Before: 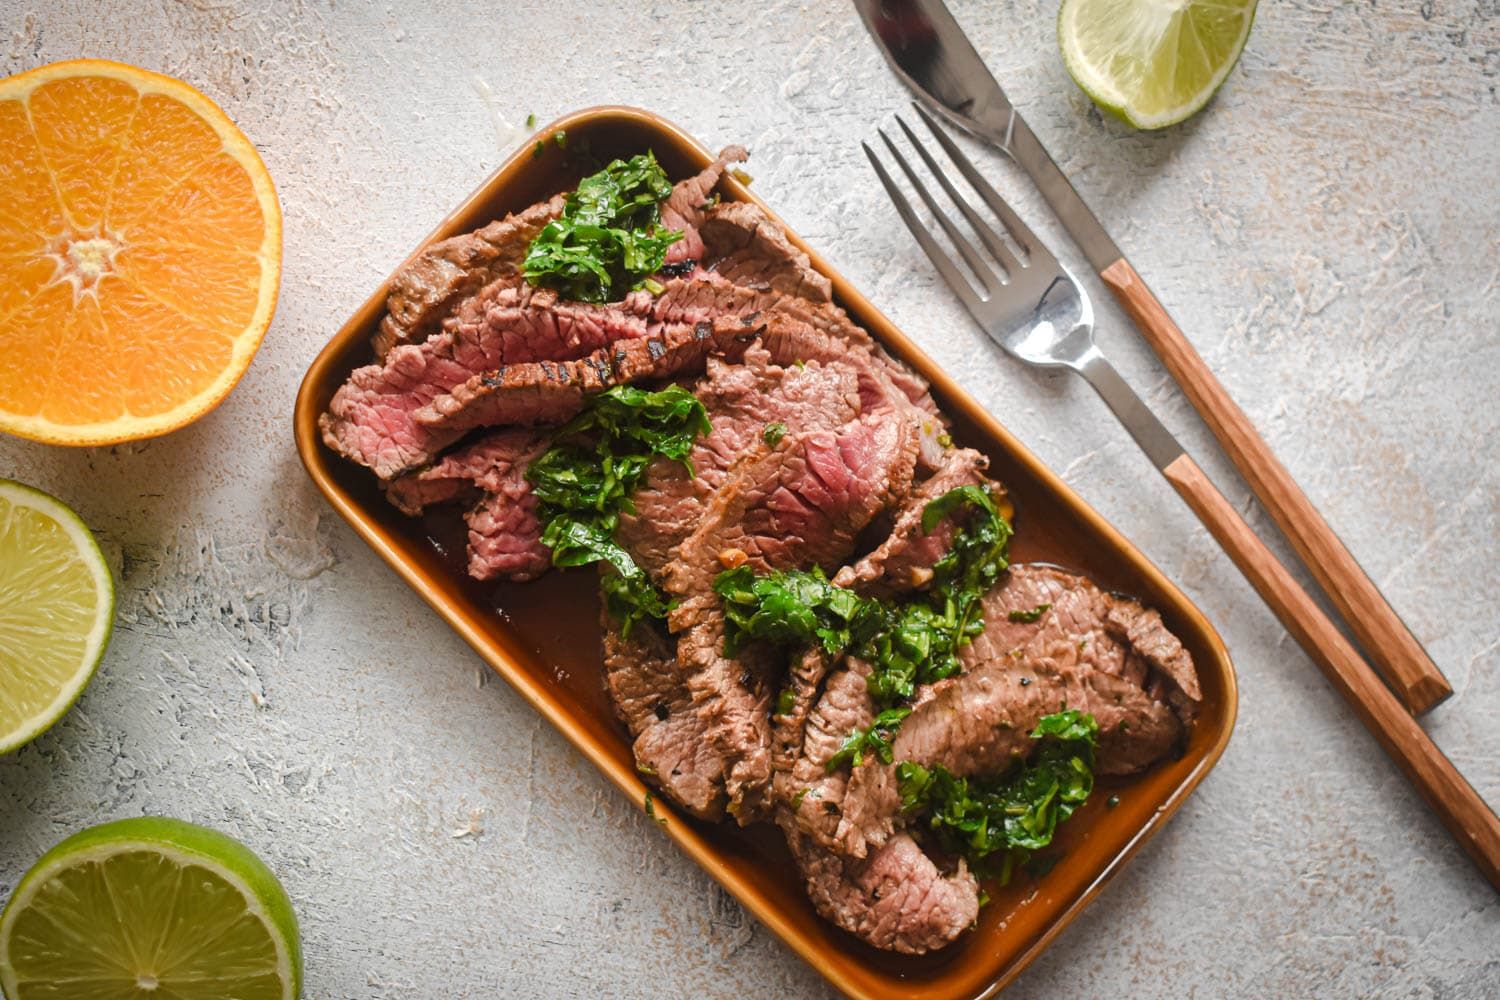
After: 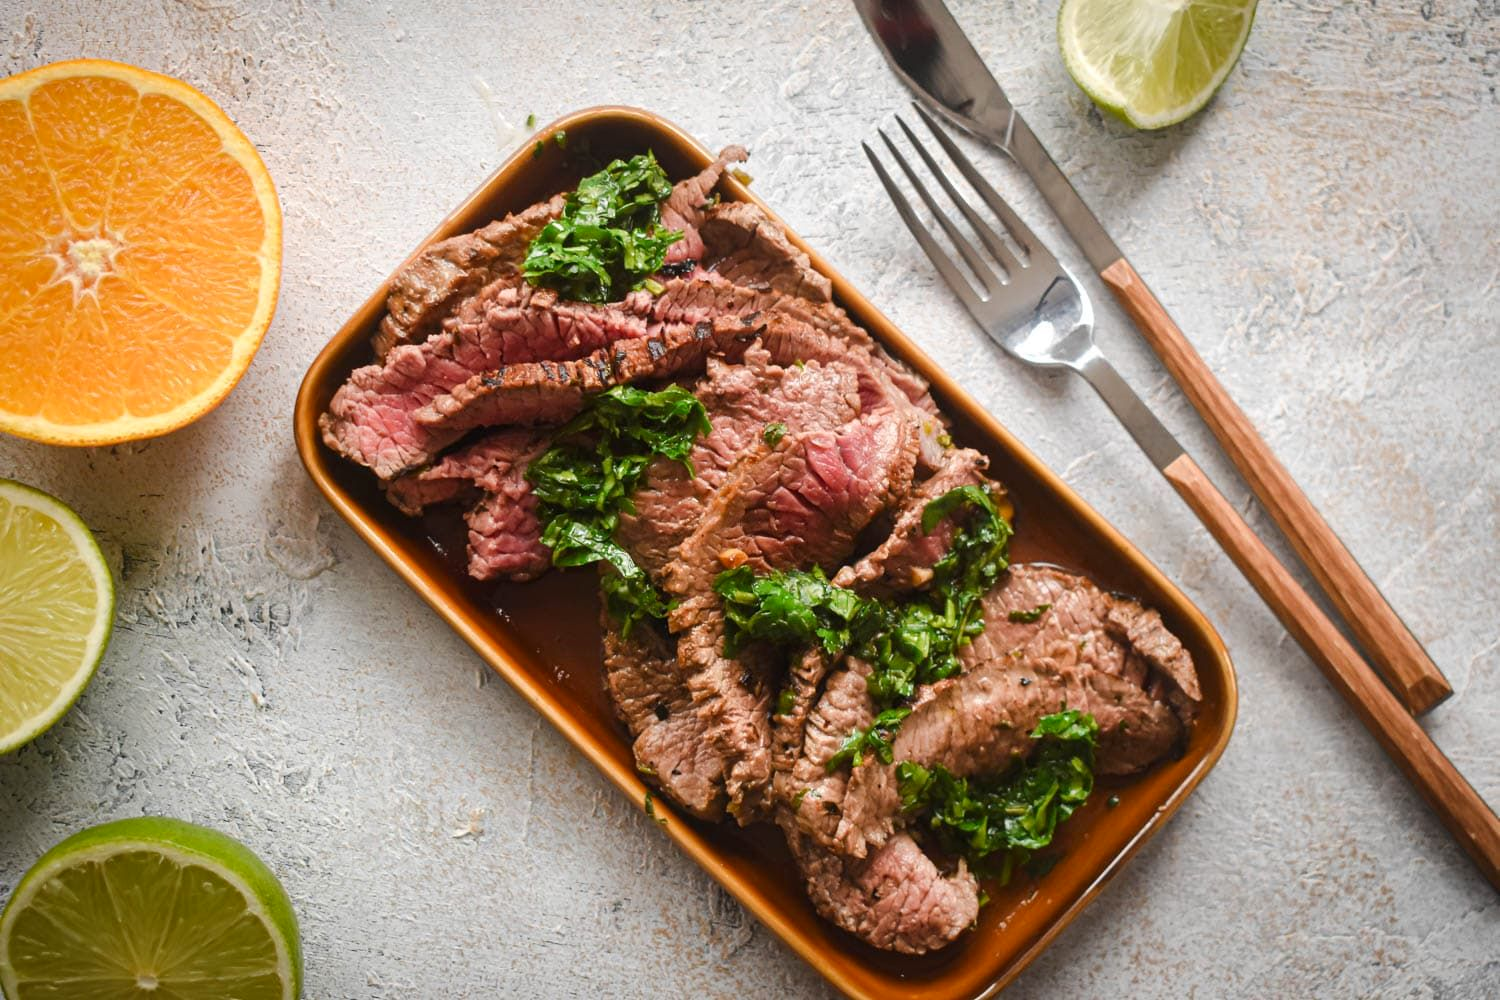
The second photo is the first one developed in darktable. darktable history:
contrast brightness saturation: contrast 0.078, saturation 0.023
